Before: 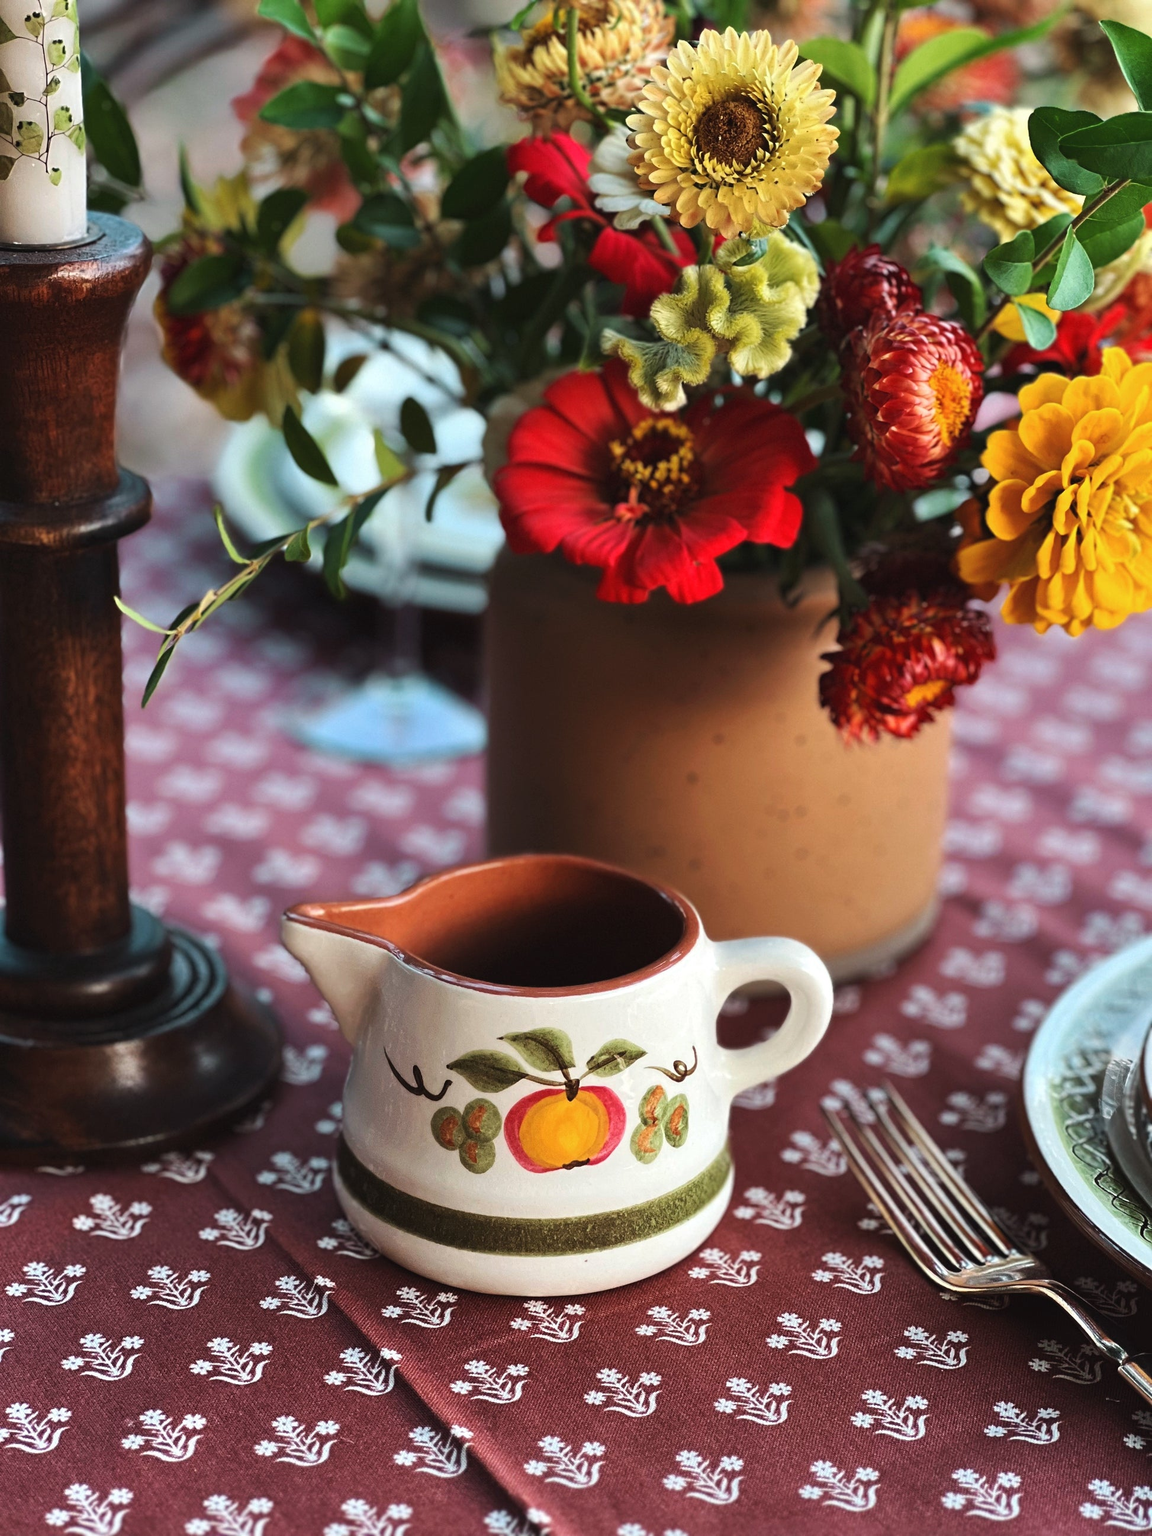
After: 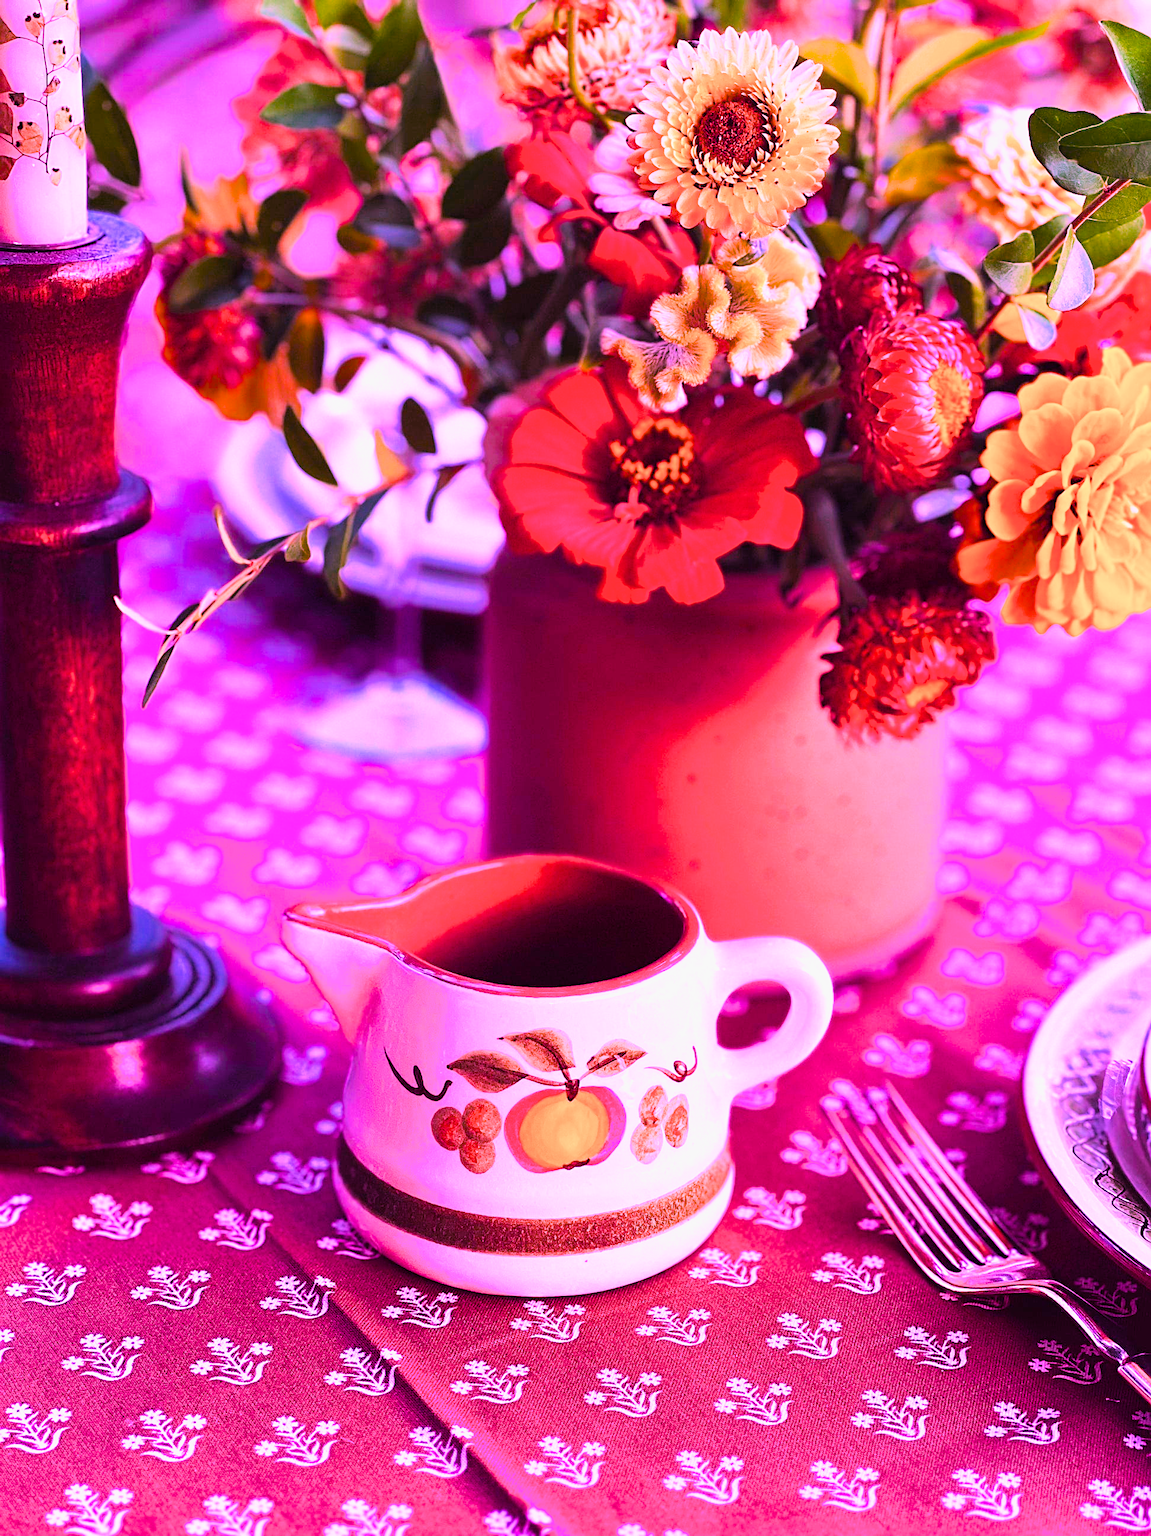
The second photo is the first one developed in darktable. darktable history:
exposure: black level correction 0, exposure 0.7 EV, compensate exposure bias true, compensate highlight preservation false
filmic rgb: black relative exposure -7.15 EV, white relative exposure 5.36 EV, hardness 3.02, color science v6 (2022)
highlight reconstruction: iterations 1, diameter of reconstruction 64 px
lens correction: scale 1.01, crop 1, focal 85, aperture 2.8, distance 7.77, camera "Canon EOS RP", lens "Canon RF 85mm F2 MACRO IS STM"
raw denoise: x [[0, 0.25, 0.5, 0.75, 1] ×4]
sharpen: on, module defaults
white balance: red 1.803, blue 1.886
color balance rgb: linear chroma grading › global chroma 9%, perceptual saturation grading › global saturation 36%, perceptual saturation grading › shadows 35%, perceptual brilliance grading › global brilliance 21.21%, perceptual brilliance grading › shadows -35%, global vibrance 21.21%
